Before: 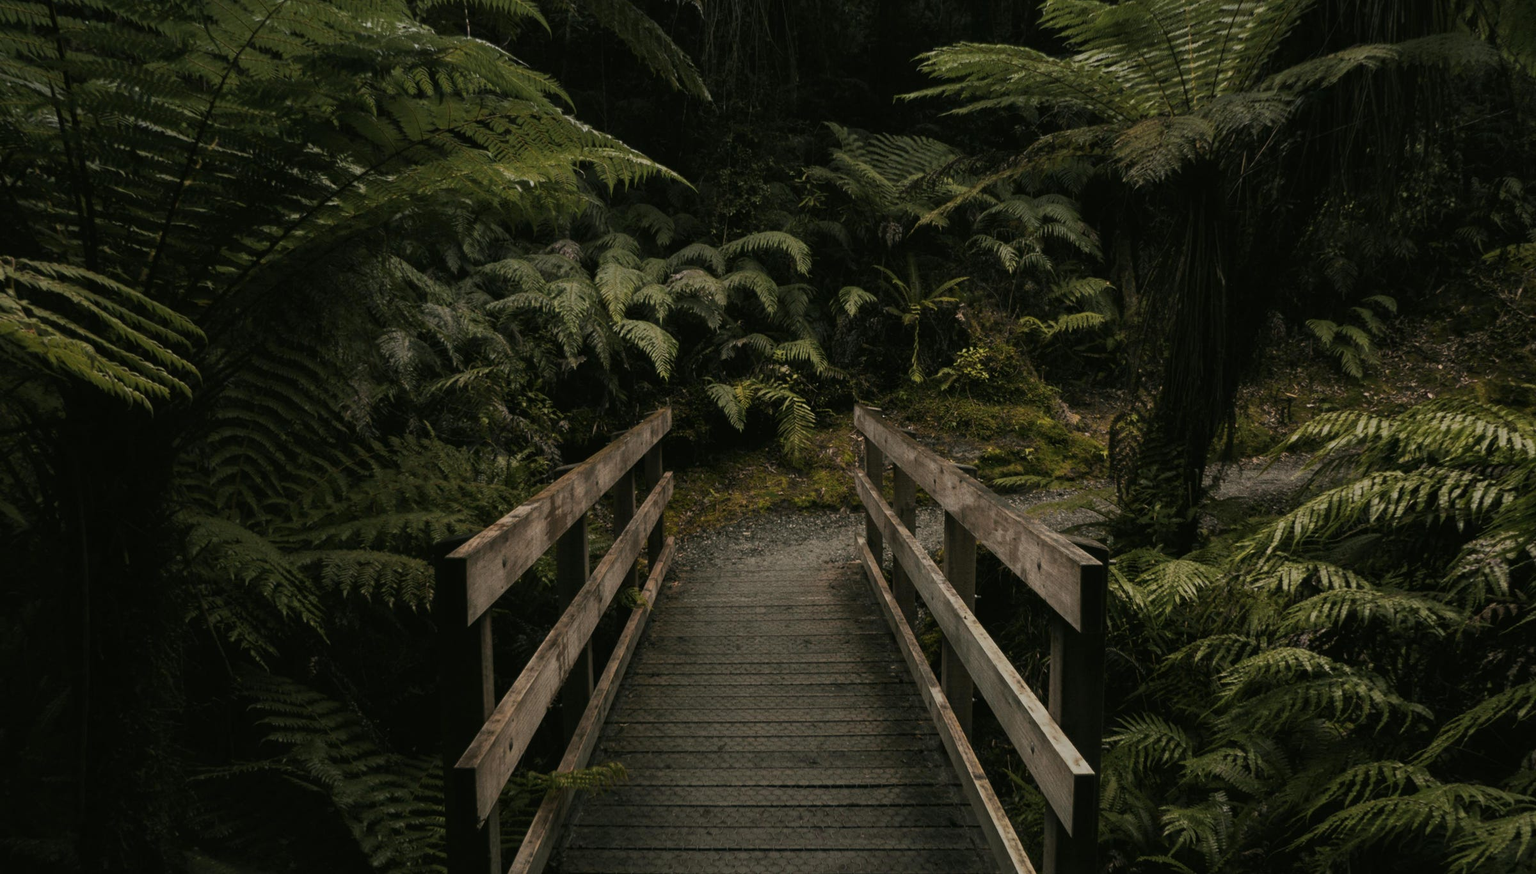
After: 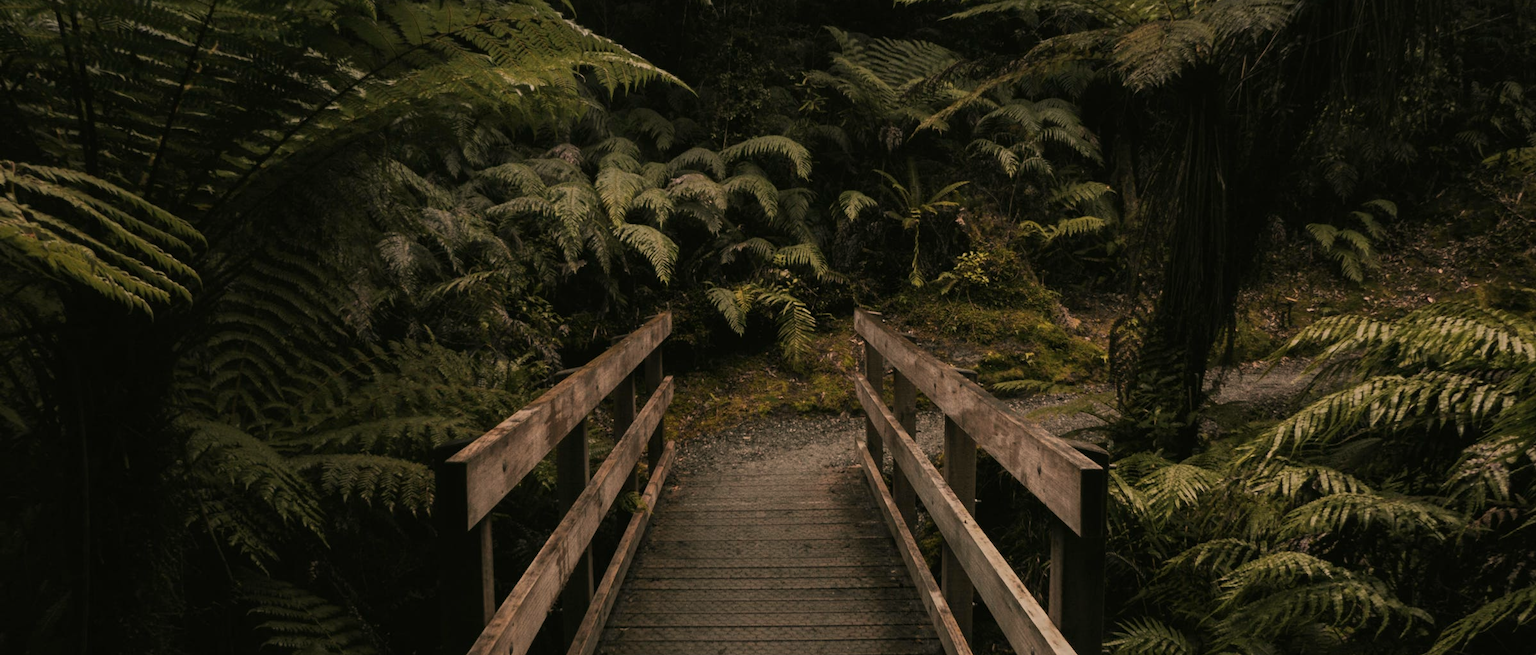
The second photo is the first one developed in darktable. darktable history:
crop: top 11.038%, bottom 13.962%
white balance: red 1.127, blue 0.943
